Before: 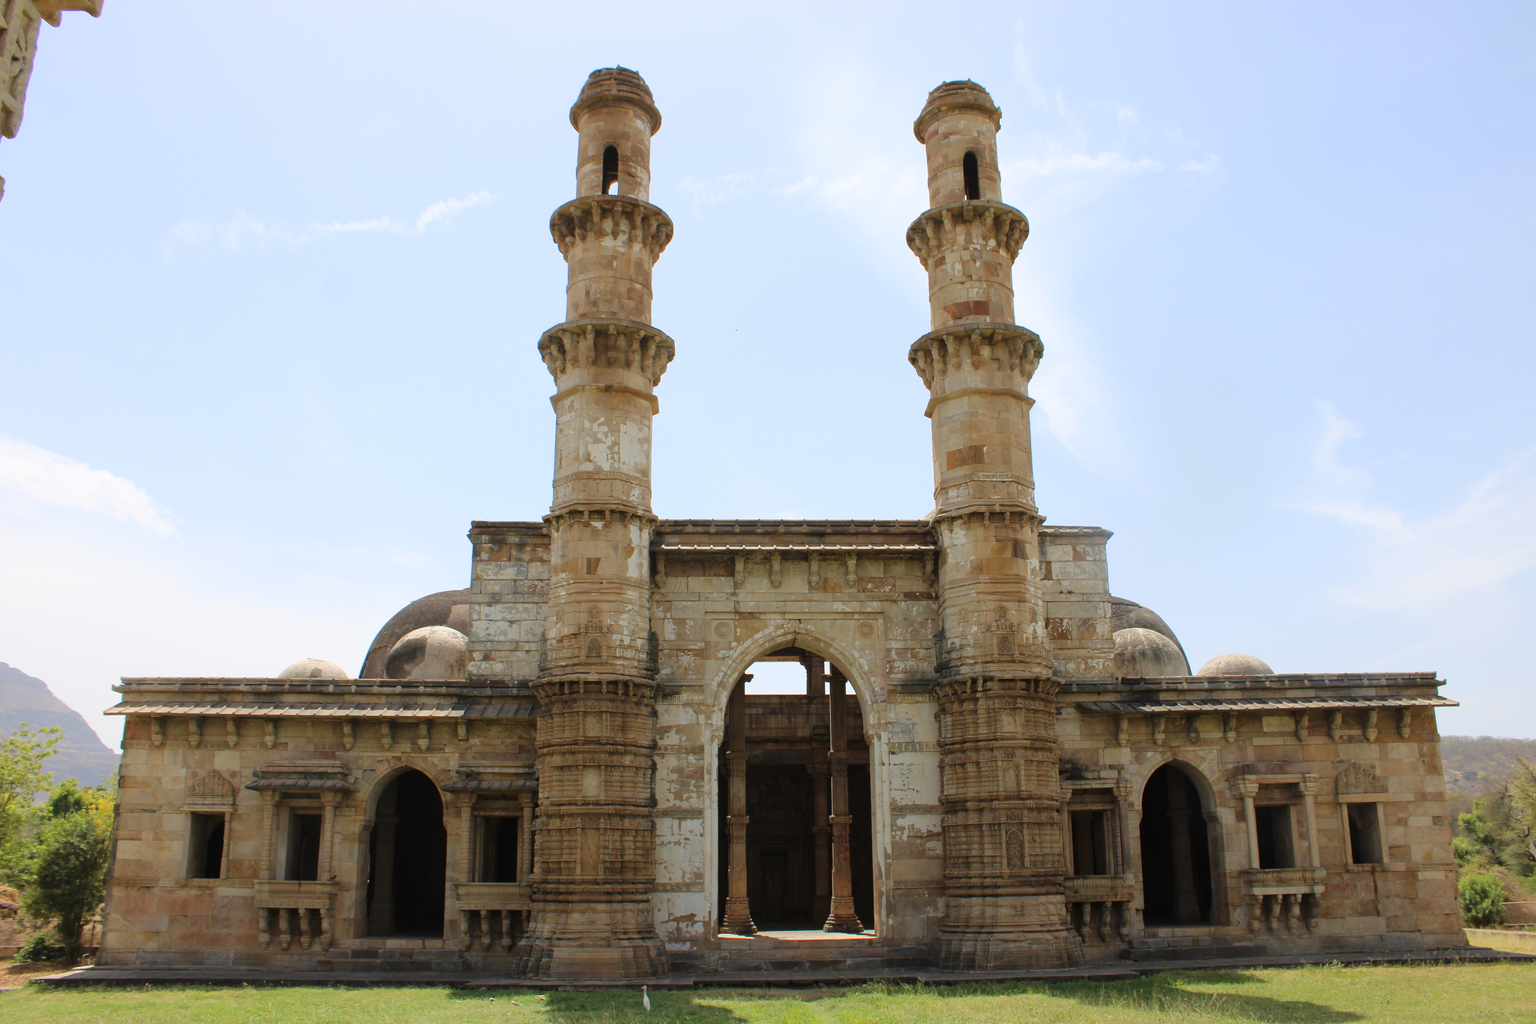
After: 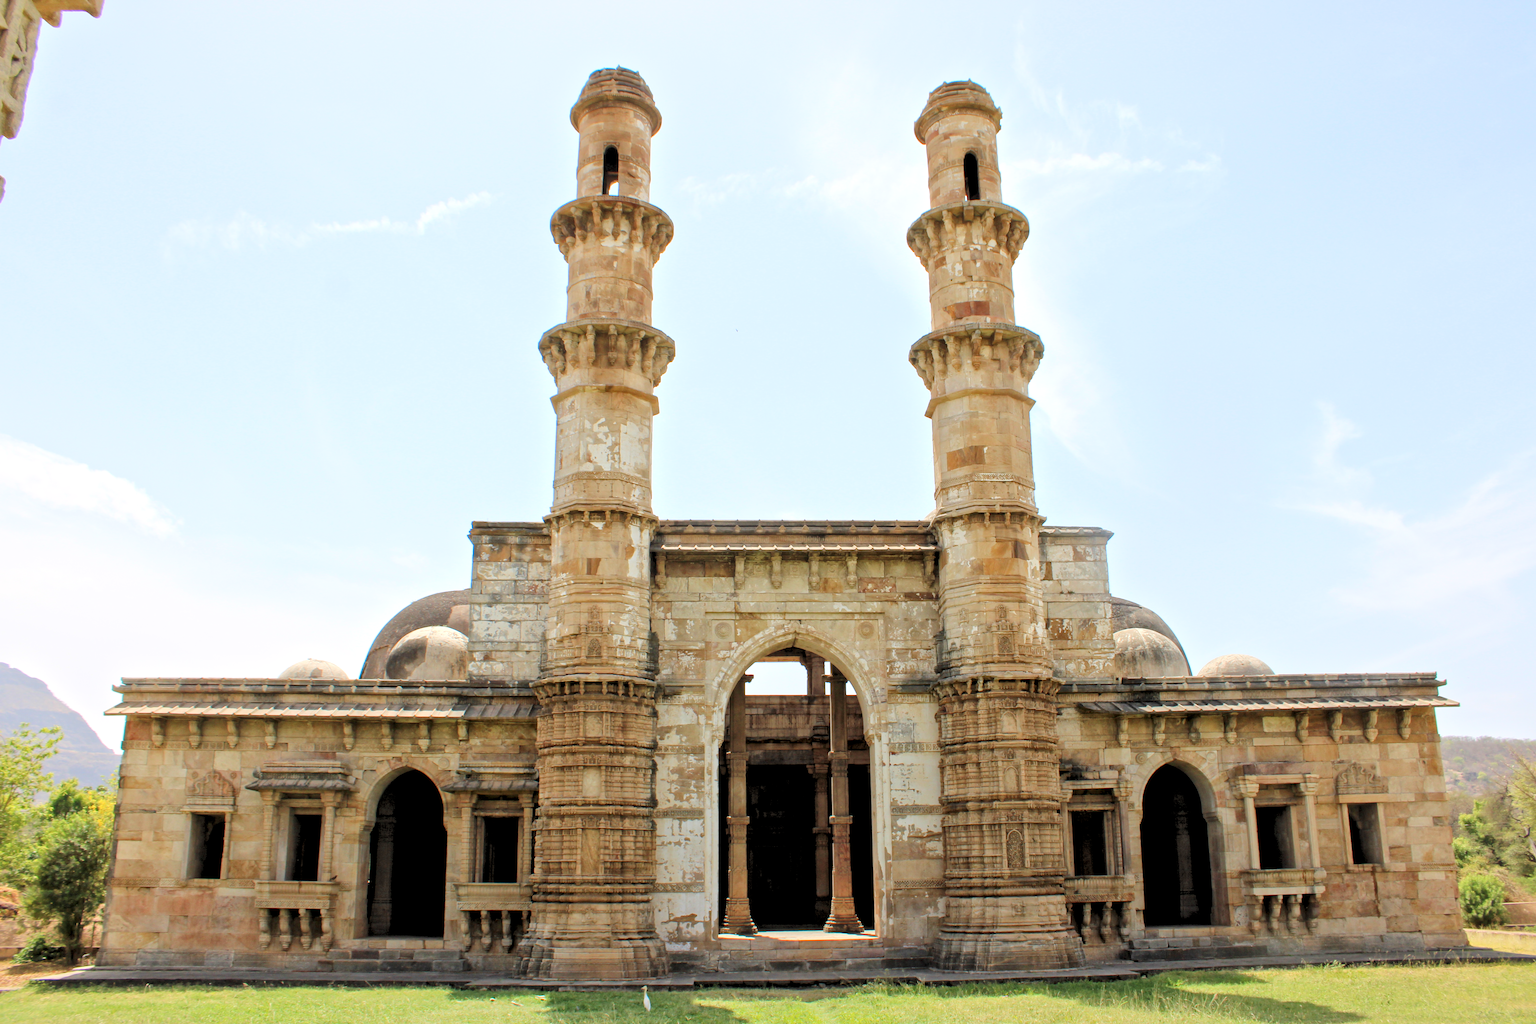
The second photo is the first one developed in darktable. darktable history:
levels: levels [0.072, 0.414, 0.976]
local contrast: mode bilateral grid, contrast 20, coarseness 50, detail 150%, midtone range 0.2
